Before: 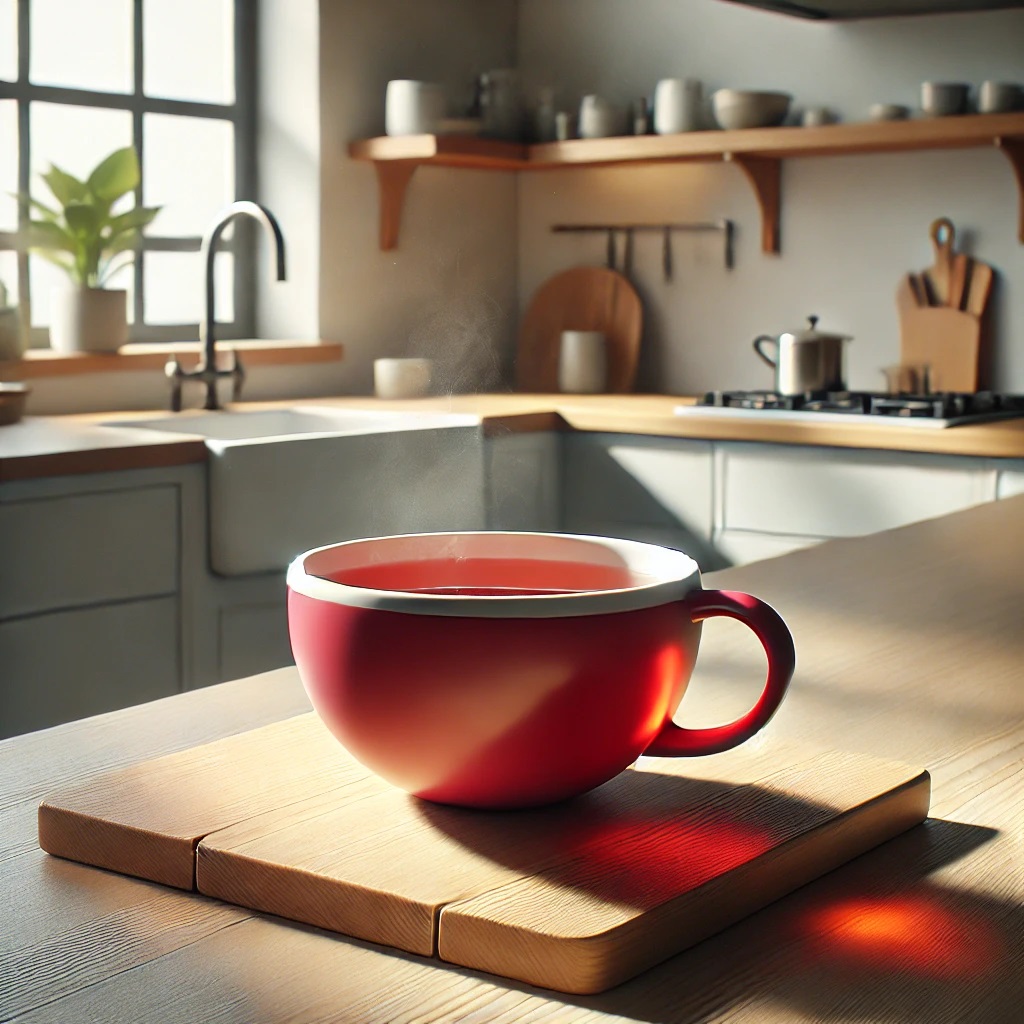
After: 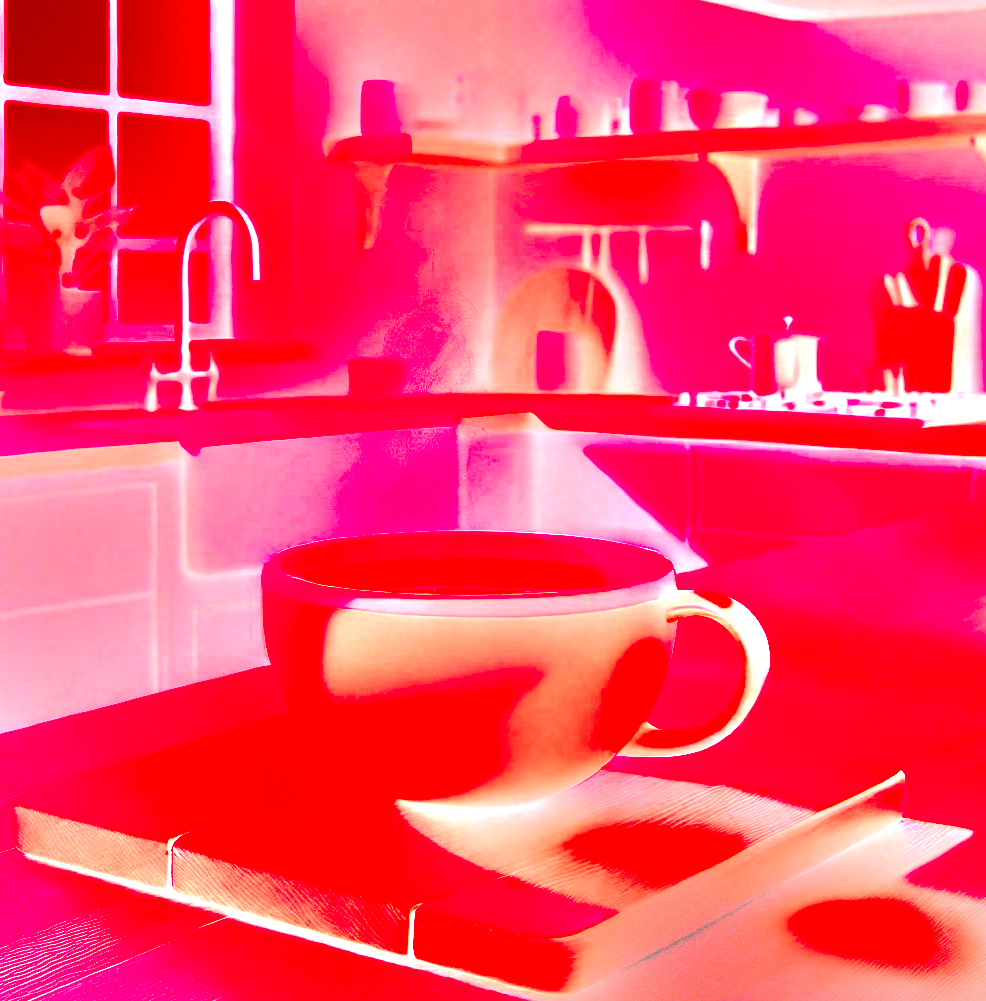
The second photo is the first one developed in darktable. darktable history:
white balance: red 4.26, blue 1.802
grain: coarseness 0.47 ISO
bloom: on, module defaults
crop and rotate: left 2.536%, right 1.107%, bottom 2.246%
tone equalizer: -7 EV 0.15 EV, -6 EV 0.6 EV, -5 EV 1.15 EV, -4 EV 1.33 EV, -3 EV 1.15 EV, -2 EV 0.6 EV, -1 EV 0.15 EV, mask exposure compensation -0.5 EV
